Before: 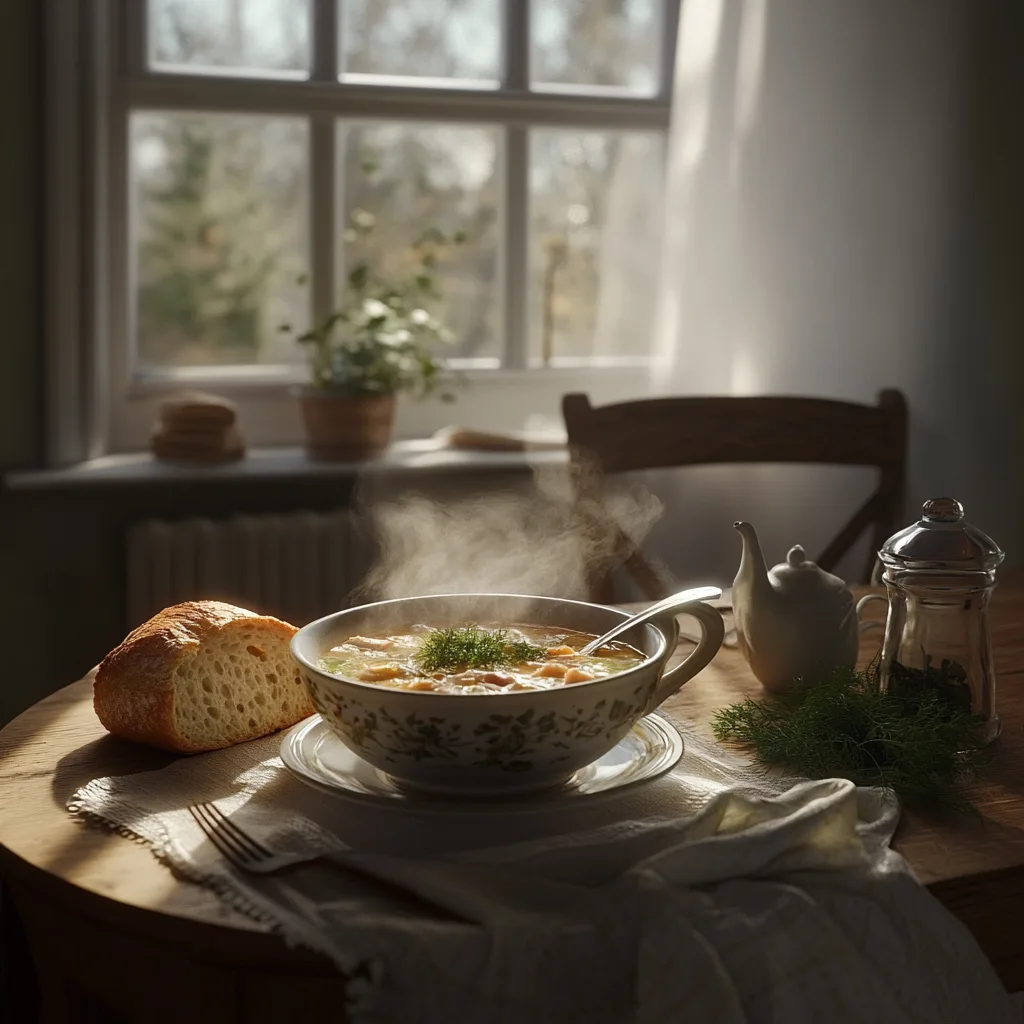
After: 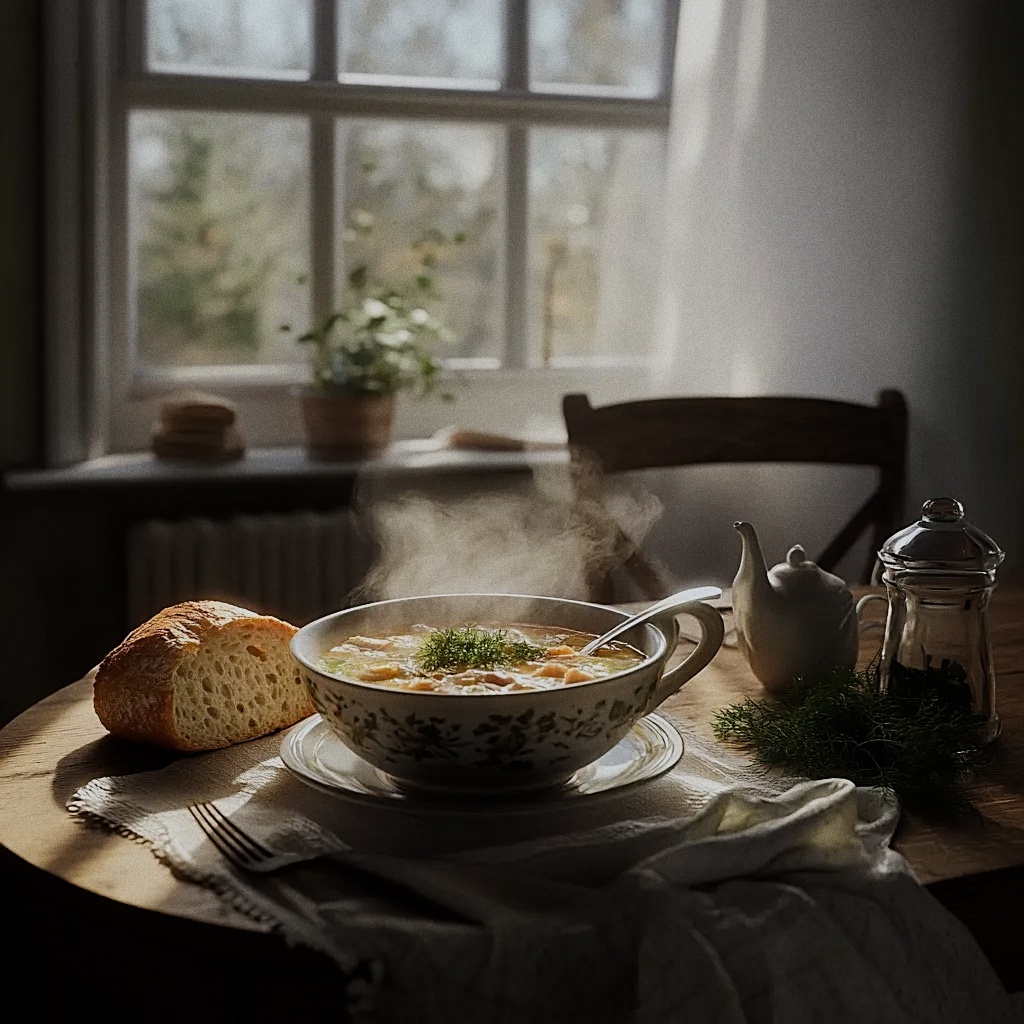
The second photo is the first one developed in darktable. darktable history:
grain: coarseness 0.09 ISO
sharpen: on, module defaults
white balance: red 0.983, blue 1.036
filmic rgb: black relative exposure -7.48 EV, white relative exposure 4.83 EV, hardness 3.4, color science v6 (2022)
